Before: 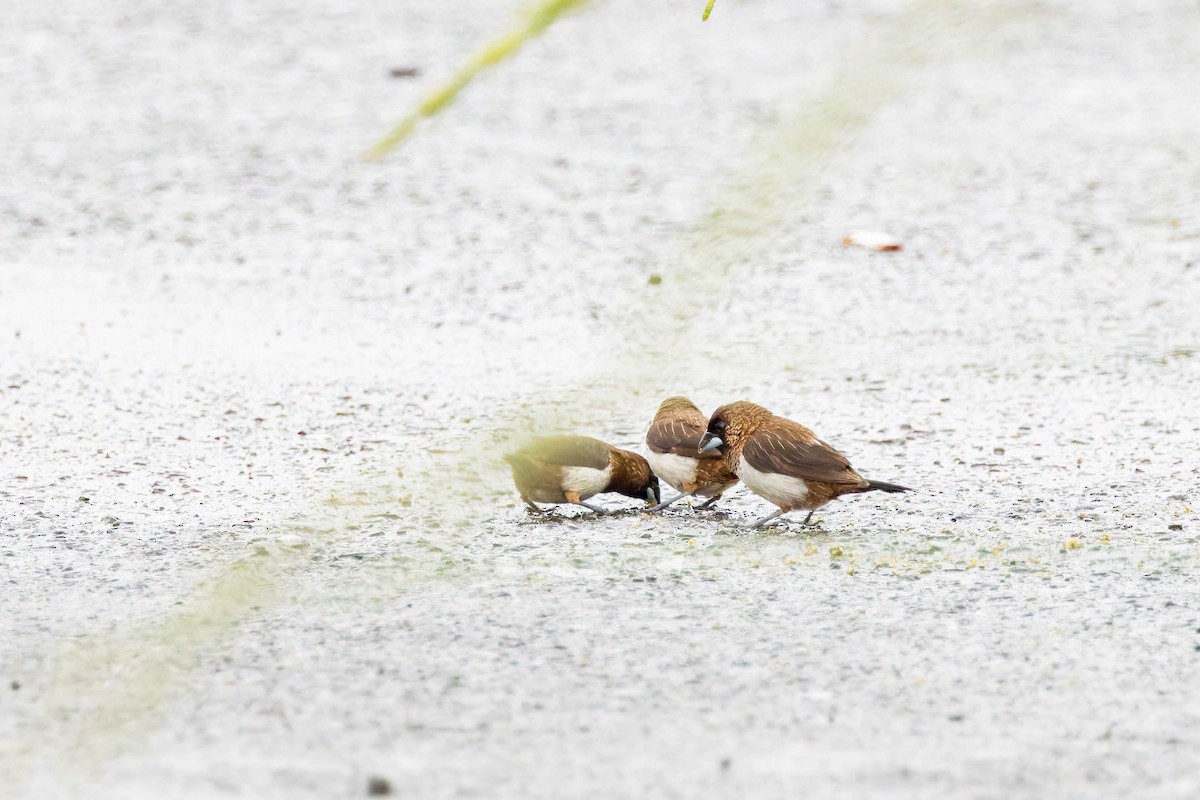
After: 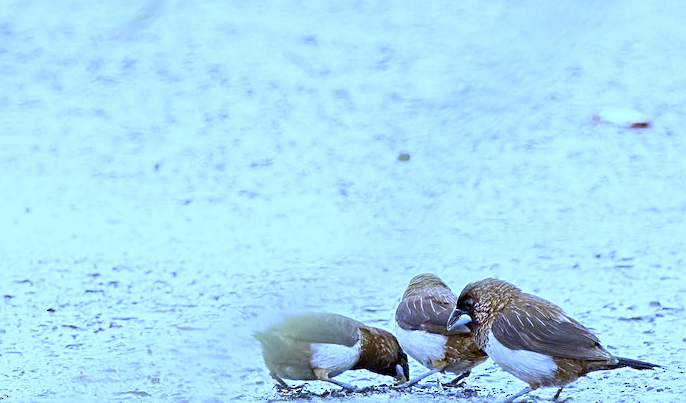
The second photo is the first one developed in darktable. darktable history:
crop: left 20.932%, top 15.471%, right 21.848%, bottom 34.081%
sharpen: on, module defaults
white balance: red 0.766, blue 1.537
